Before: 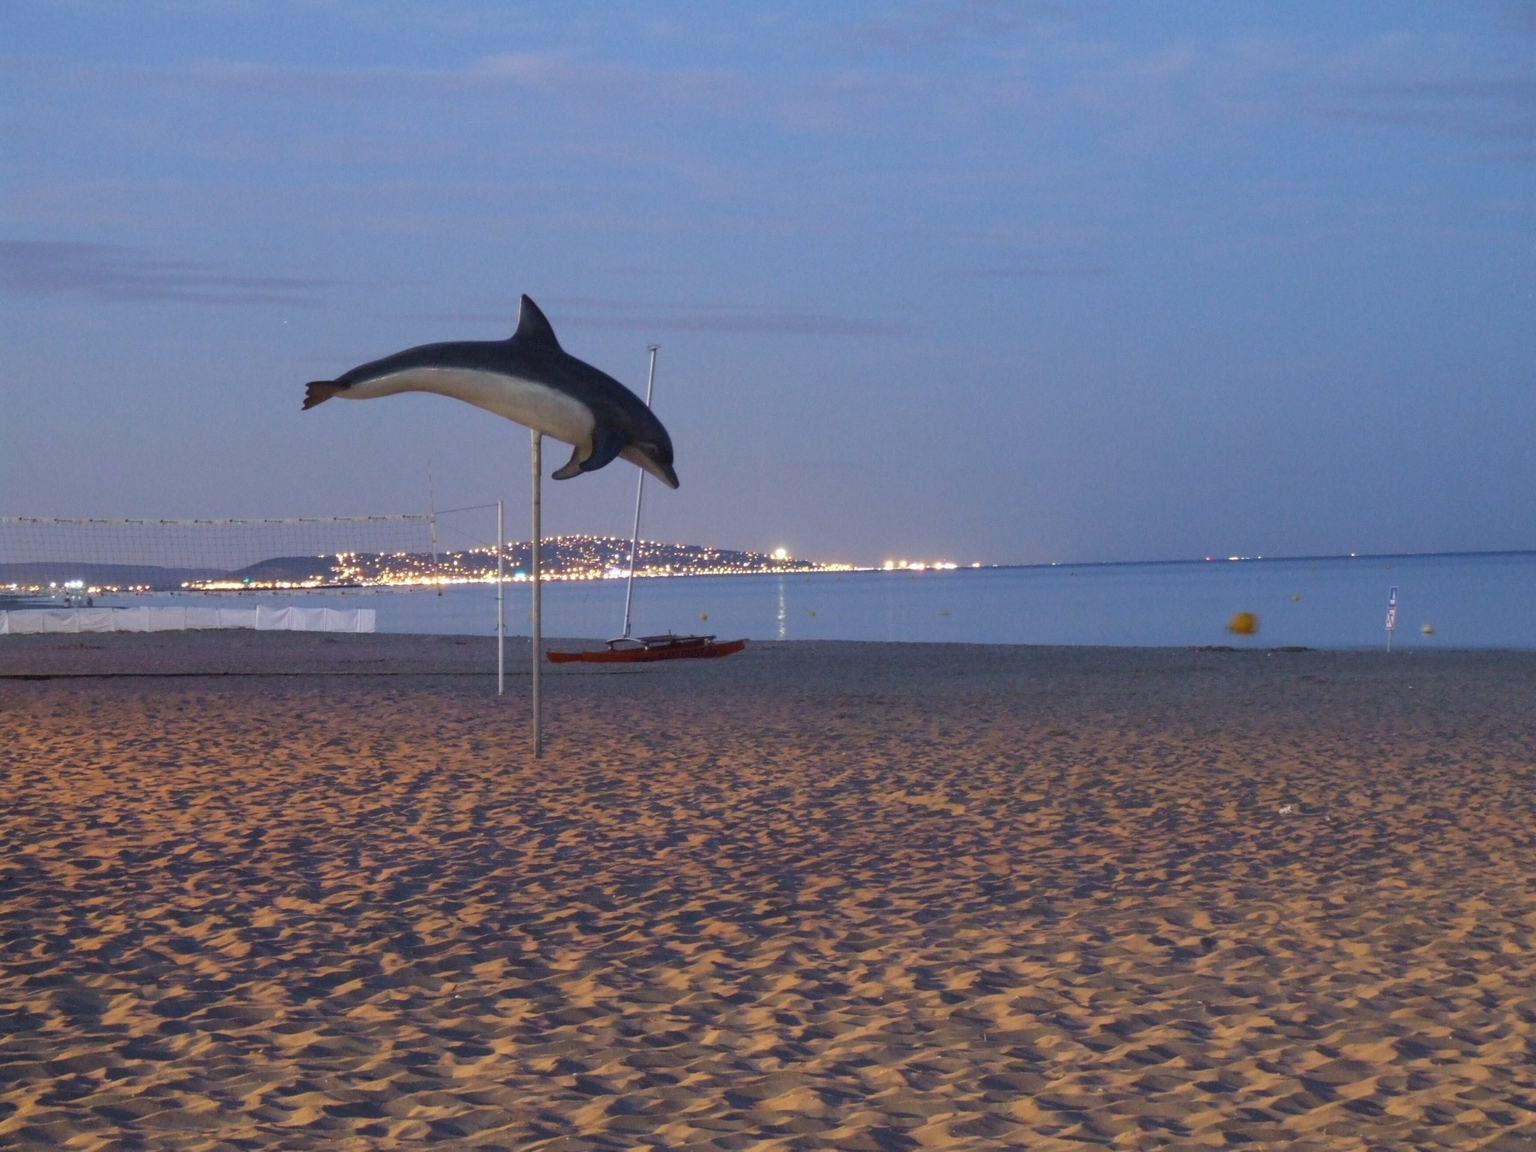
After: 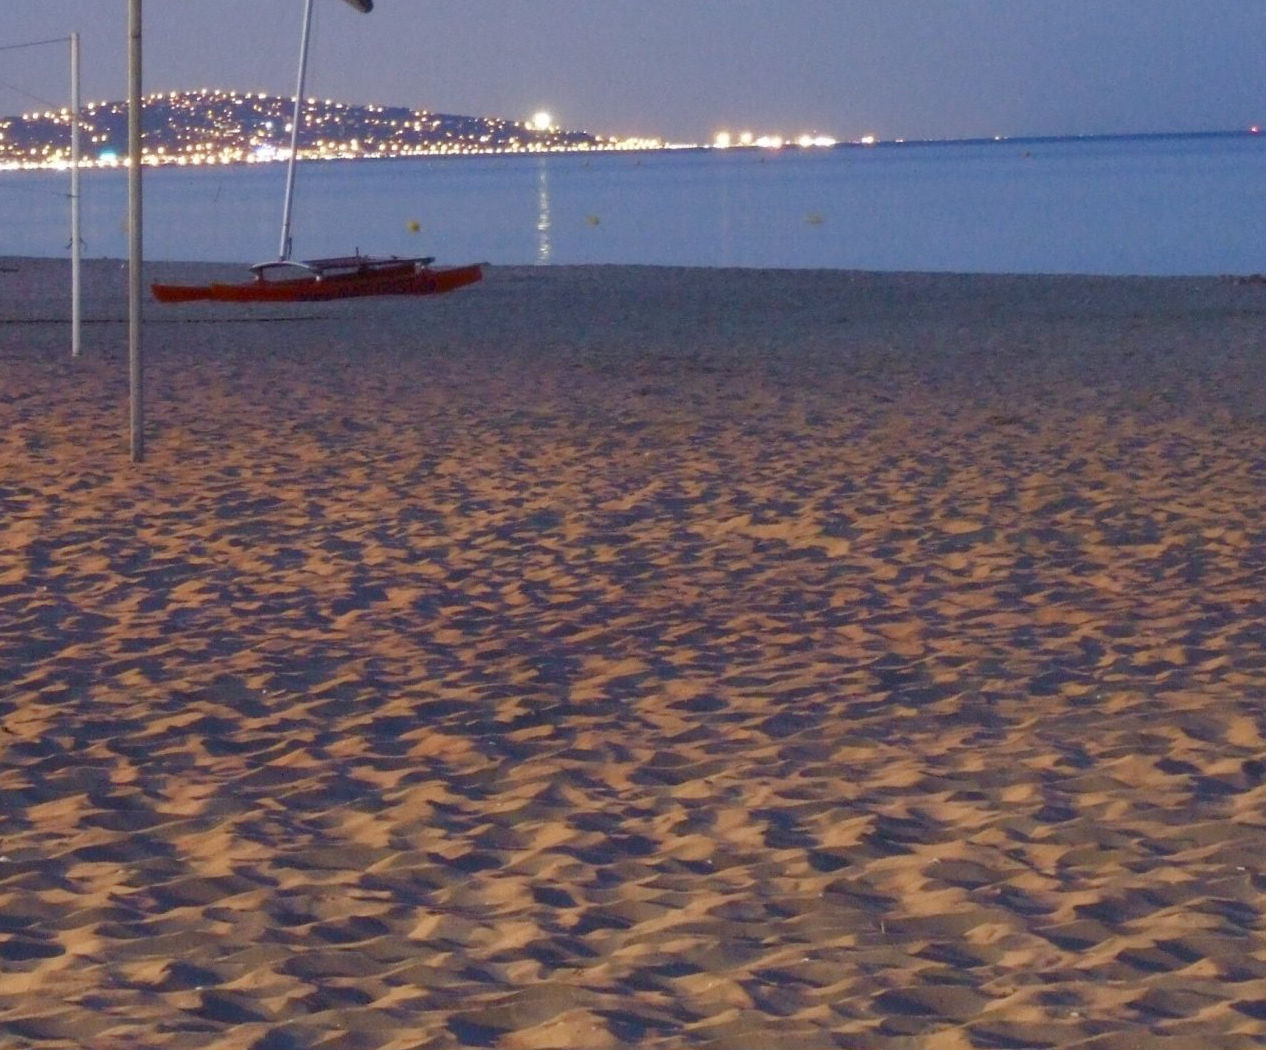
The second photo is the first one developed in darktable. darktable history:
color balance rgb: perceptual saturation grading › global saturation 20%, perceptual saturation grading › highlights -50%, perceptual saturation grading › shadows 30%
crop: left 29.672%, top 41.786%, right 20.851%, bottom 3.487%
